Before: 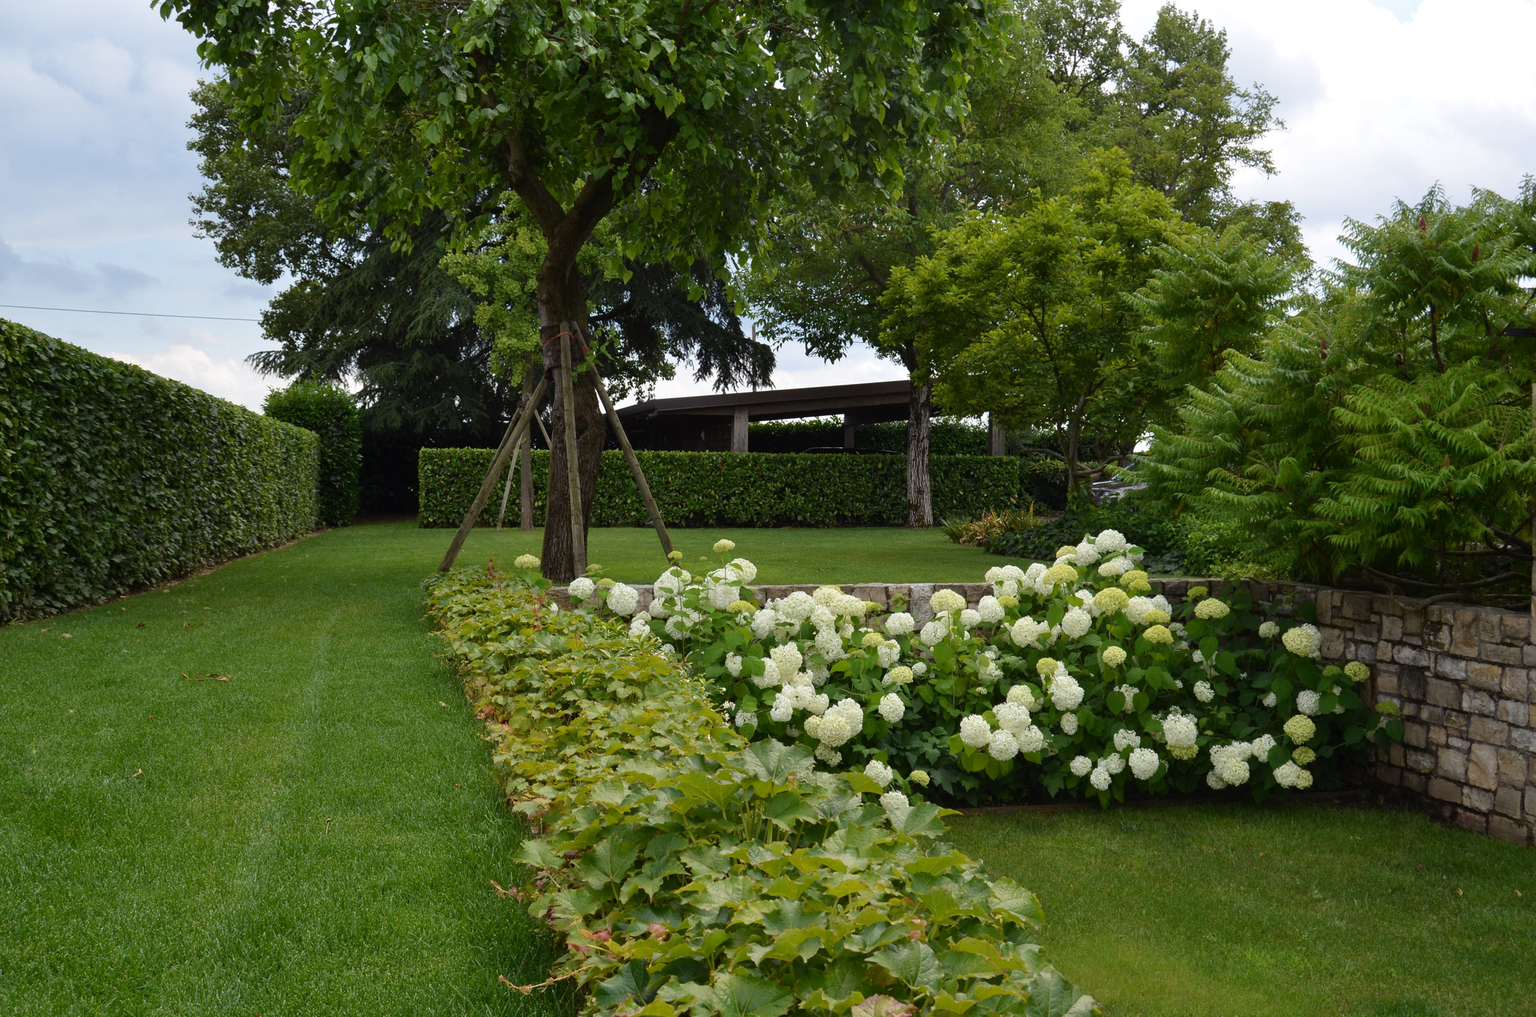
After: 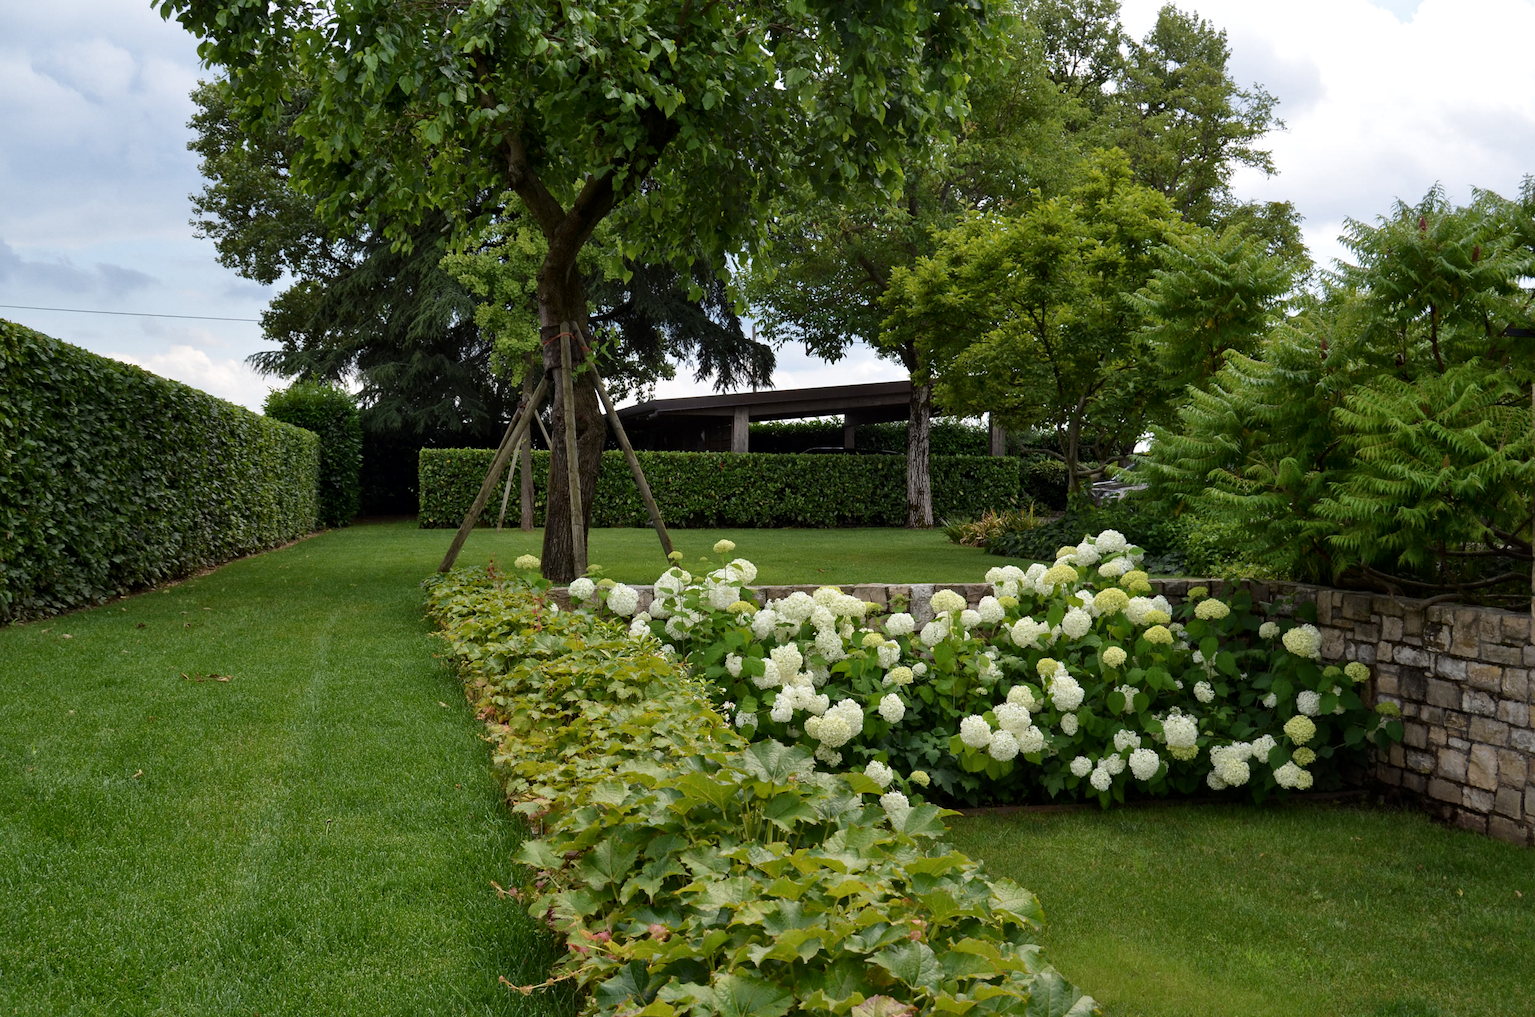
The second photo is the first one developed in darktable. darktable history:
local contrast: mode bilateral grid, contrast 20, coarseness 50, detail 130%, midtone range 0.2
grain: coarseness 0.09 ISO, strength 10%
